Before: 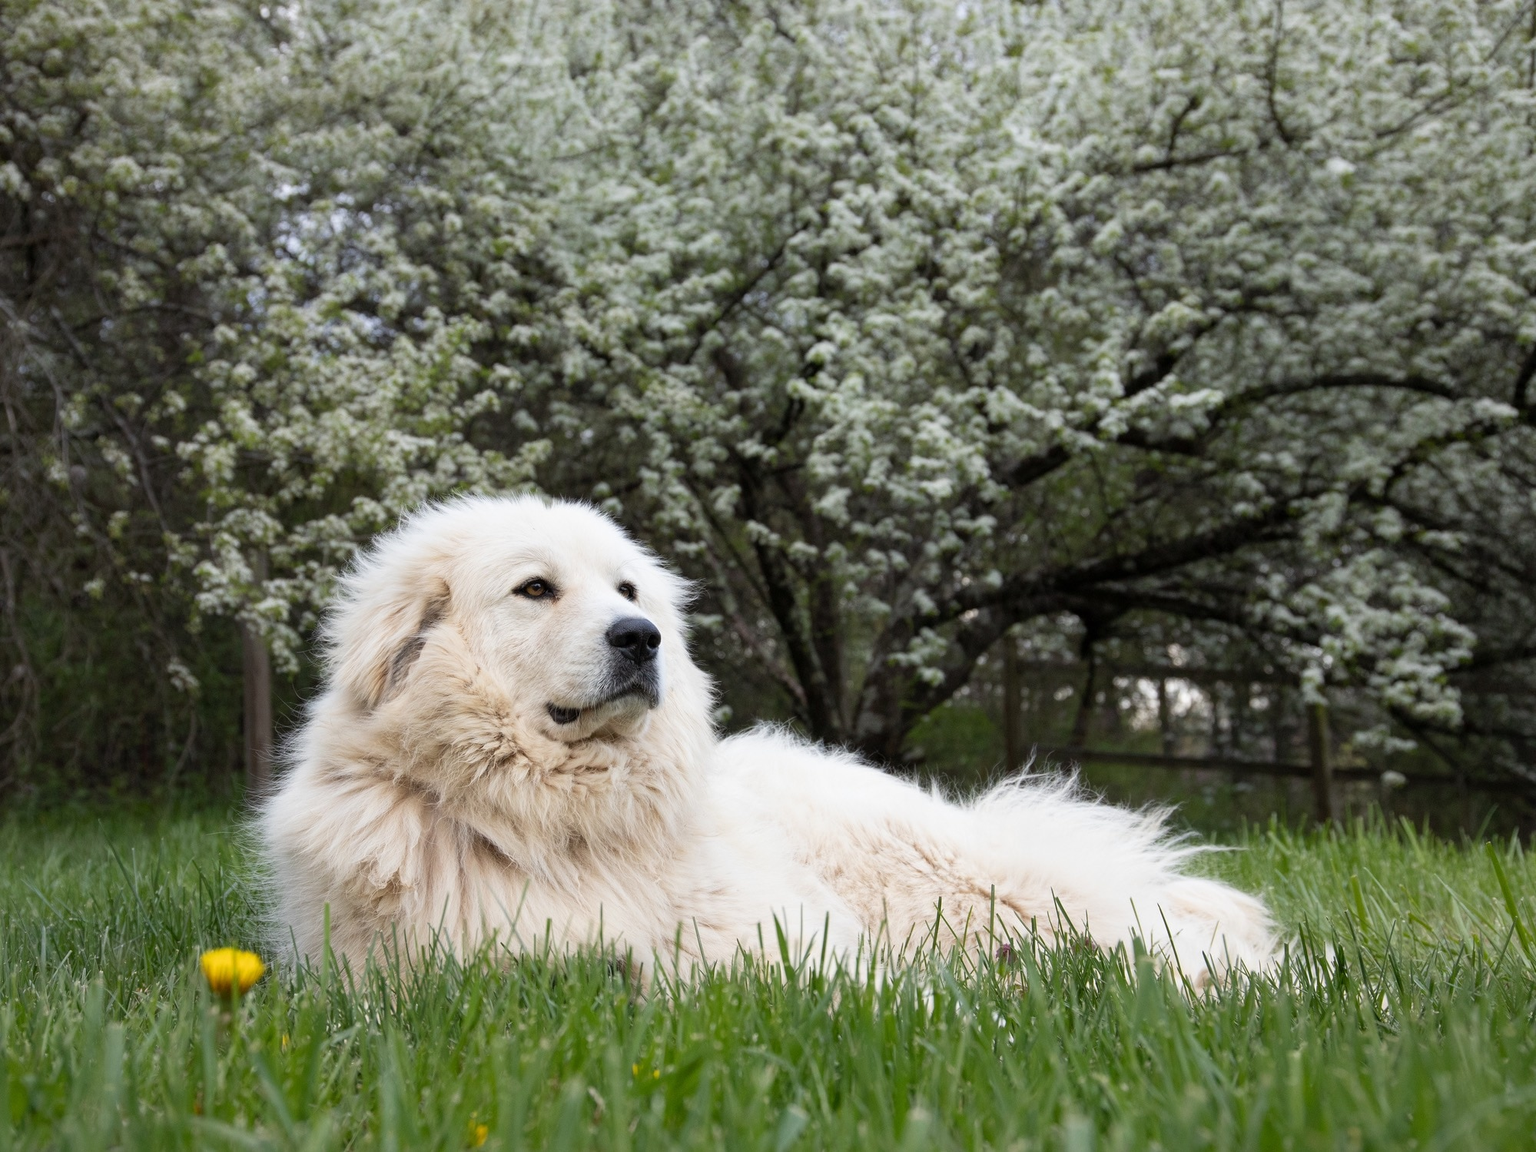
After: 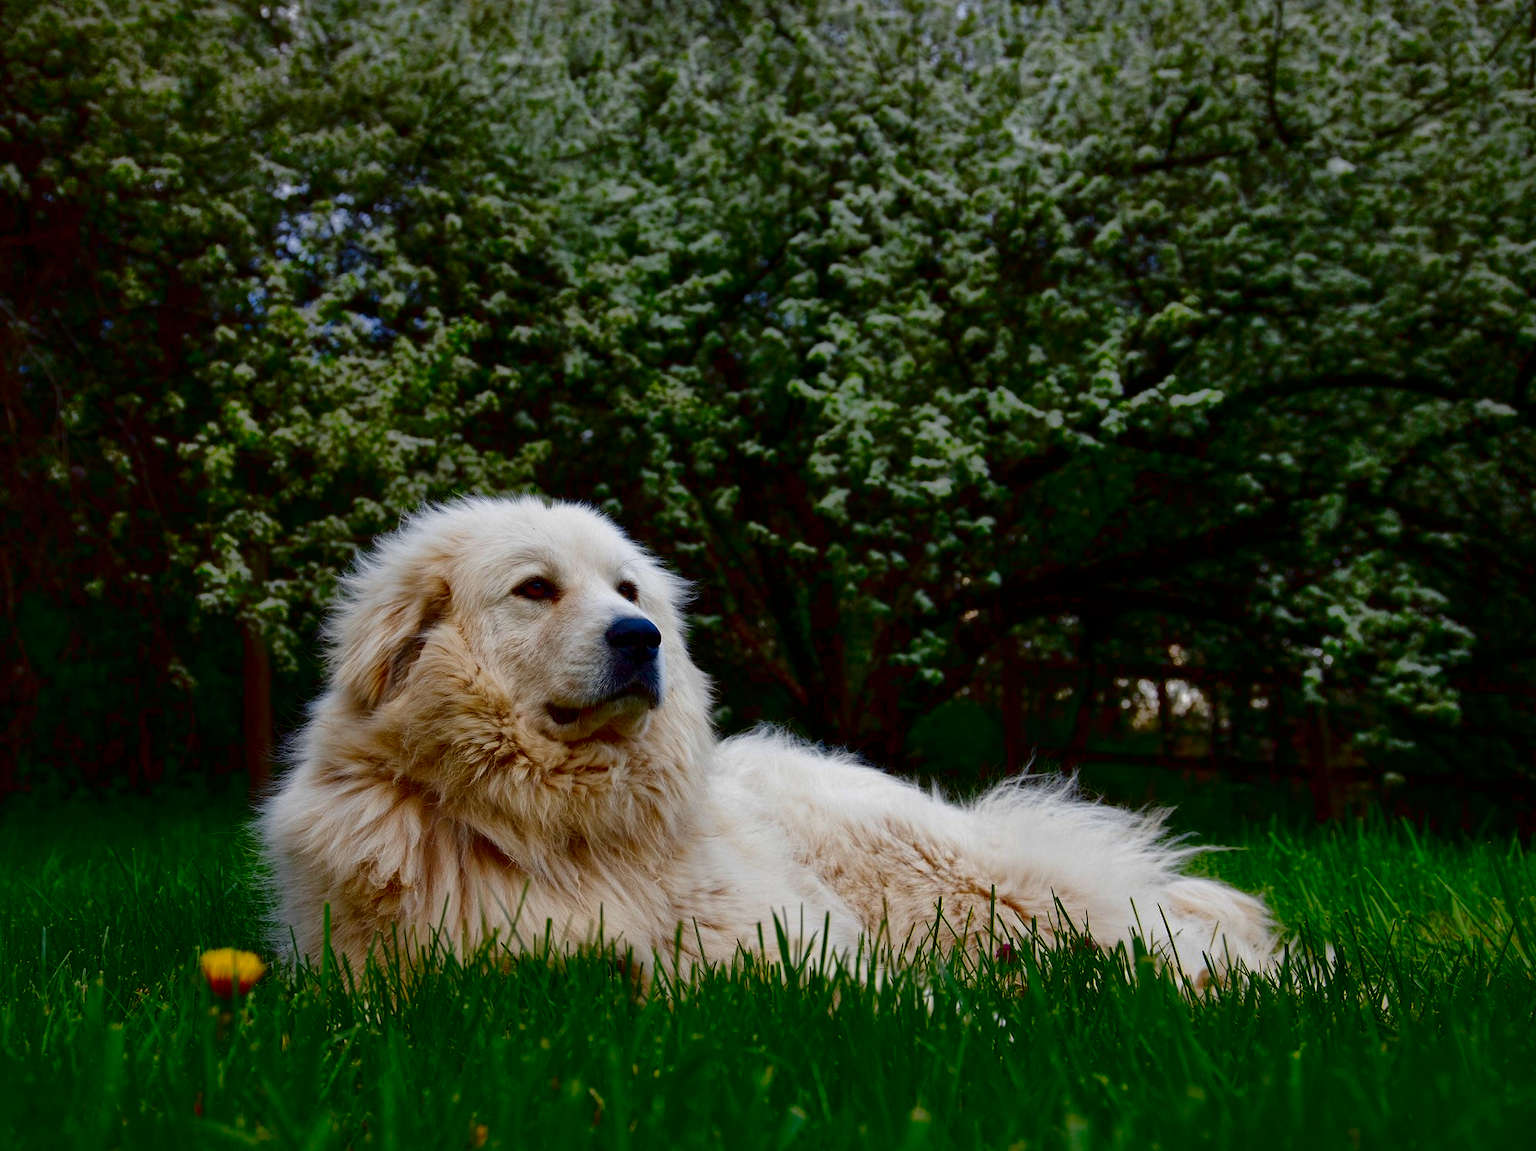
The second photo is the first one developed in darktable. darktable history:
contrast brightness saturation: brightness -0.998, saturation 0.982
shadows and highlights: on, module defaults
